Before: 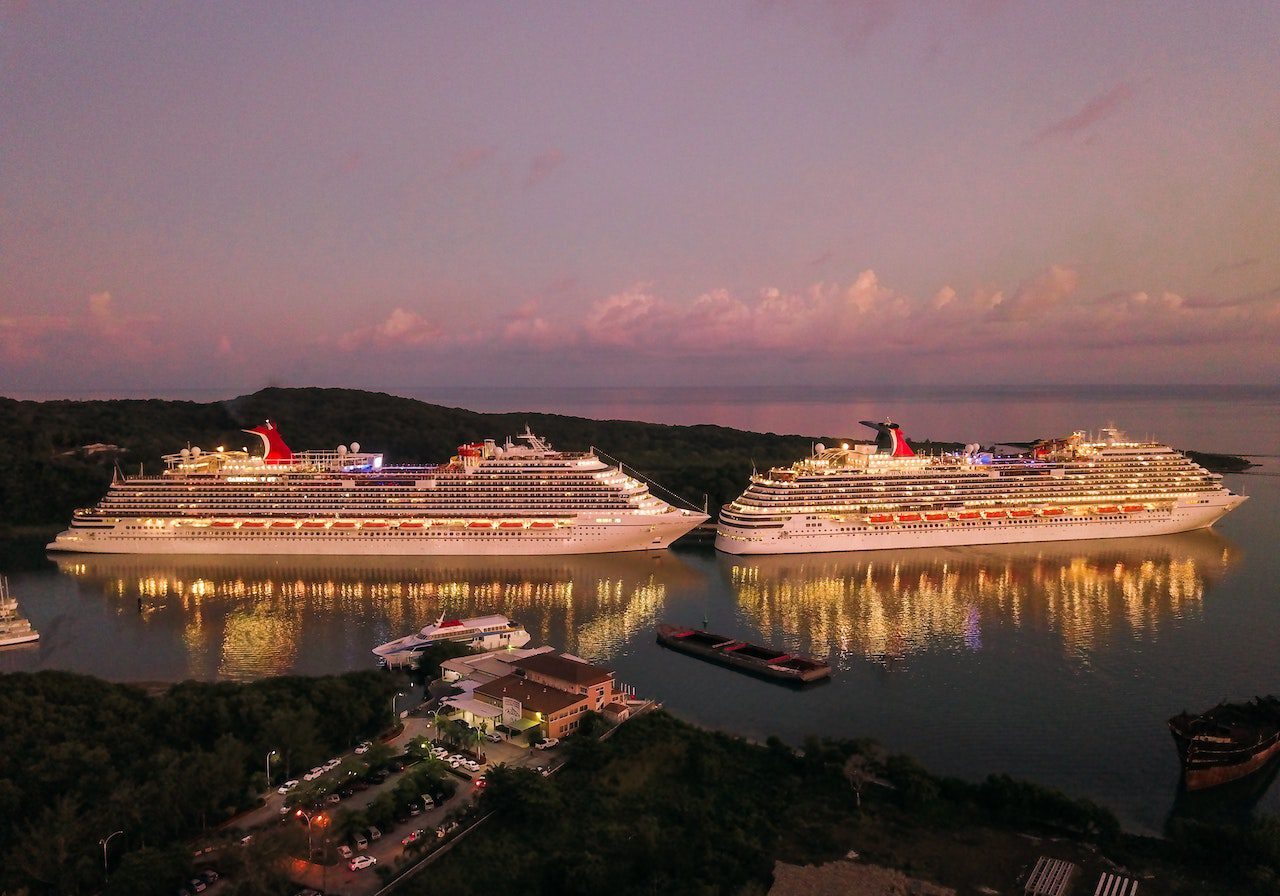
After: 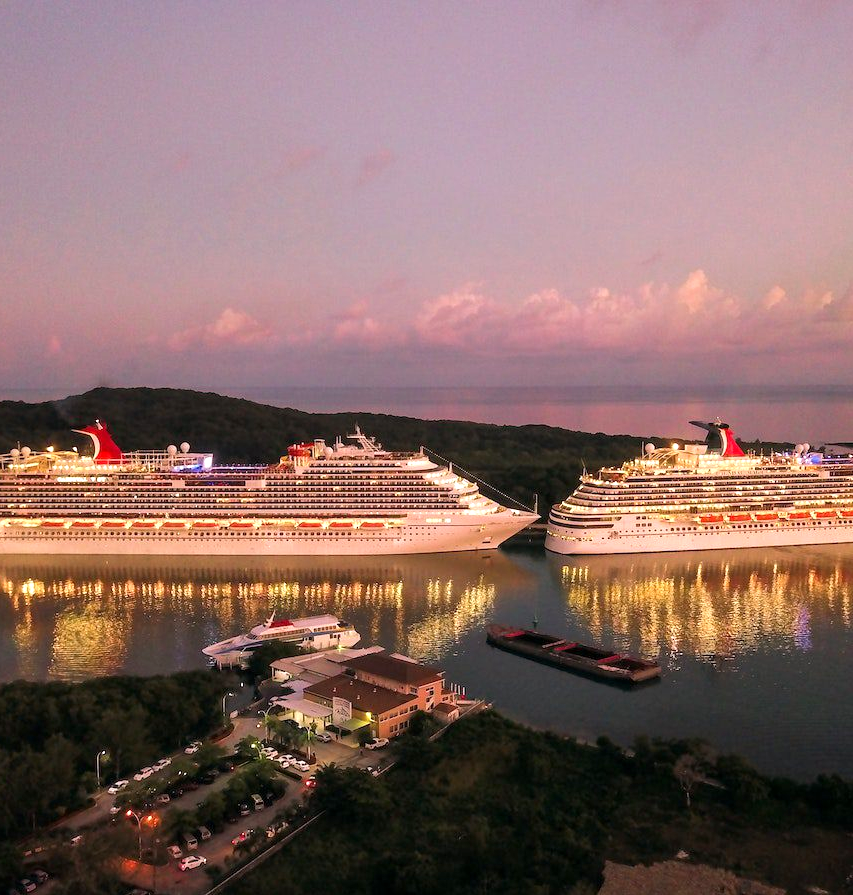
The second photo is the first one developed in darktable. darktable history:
crop and rotate: left 13.338%, right 19.958%
exposure: black level correction 0.001, exposure 0.499 EV, compensate exposure bias true, compensate highlight preservation false
